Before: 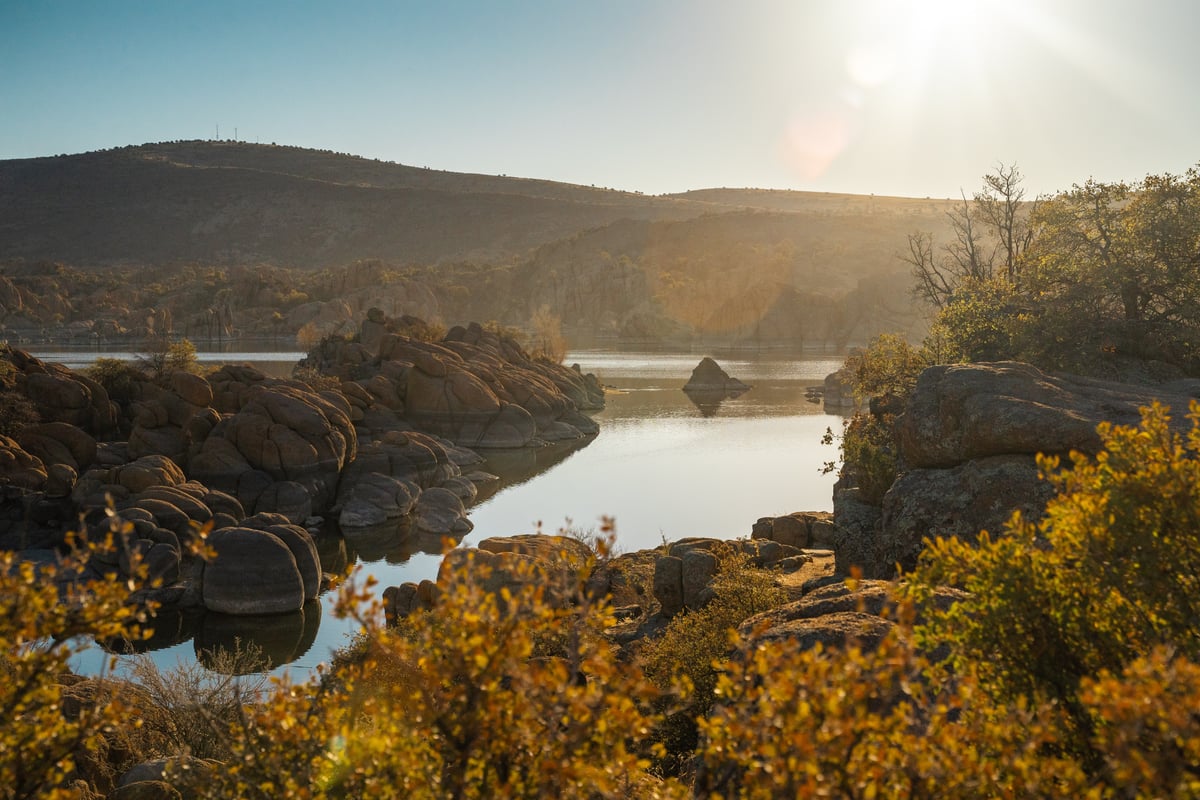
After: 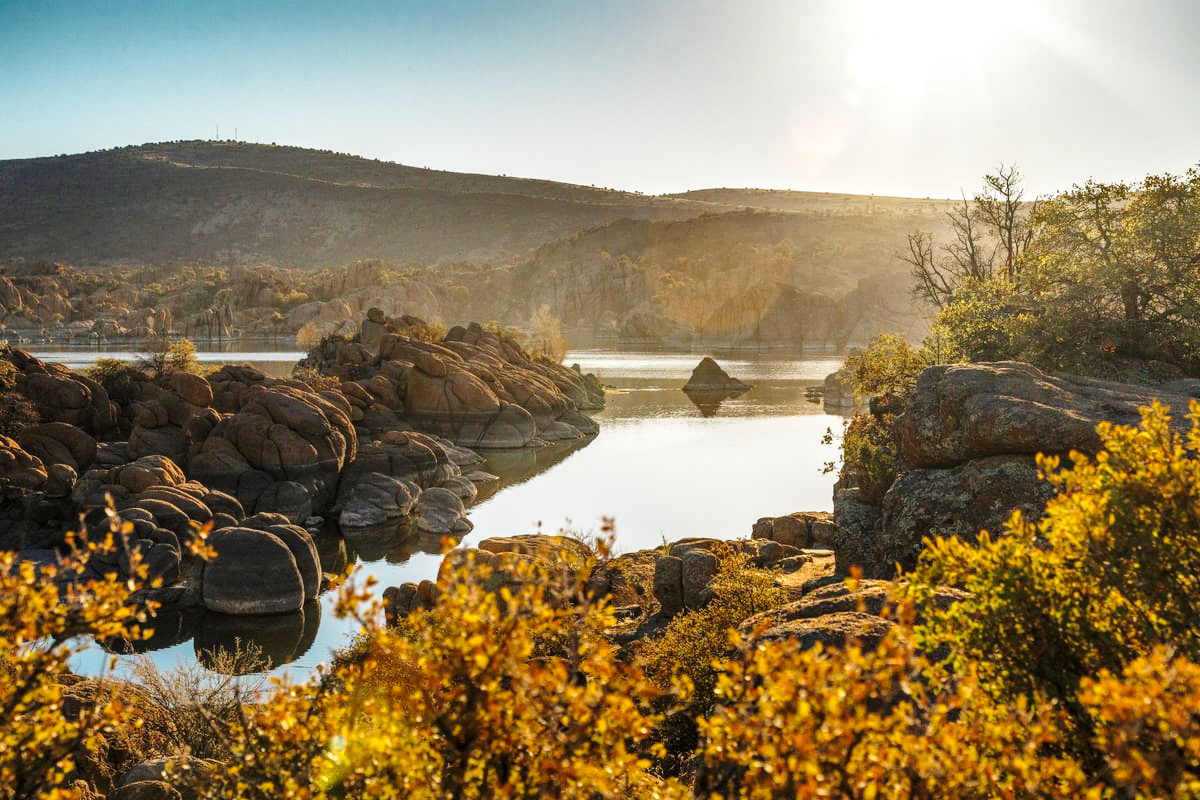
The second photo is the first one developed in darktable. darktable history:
shadows and highlights: radius 102.37, shadows 50.49, highlights -65.85, soften with gaussian
local contrast: on, module defaults
base curve: curves: ch0 [(0, 0) (0.028, 0.03) (0.121, 0.232) (0.46, 0.748) (0.859, 0.968) (1, 1)], preserve colors none
tone equalizer: smoothing 1
